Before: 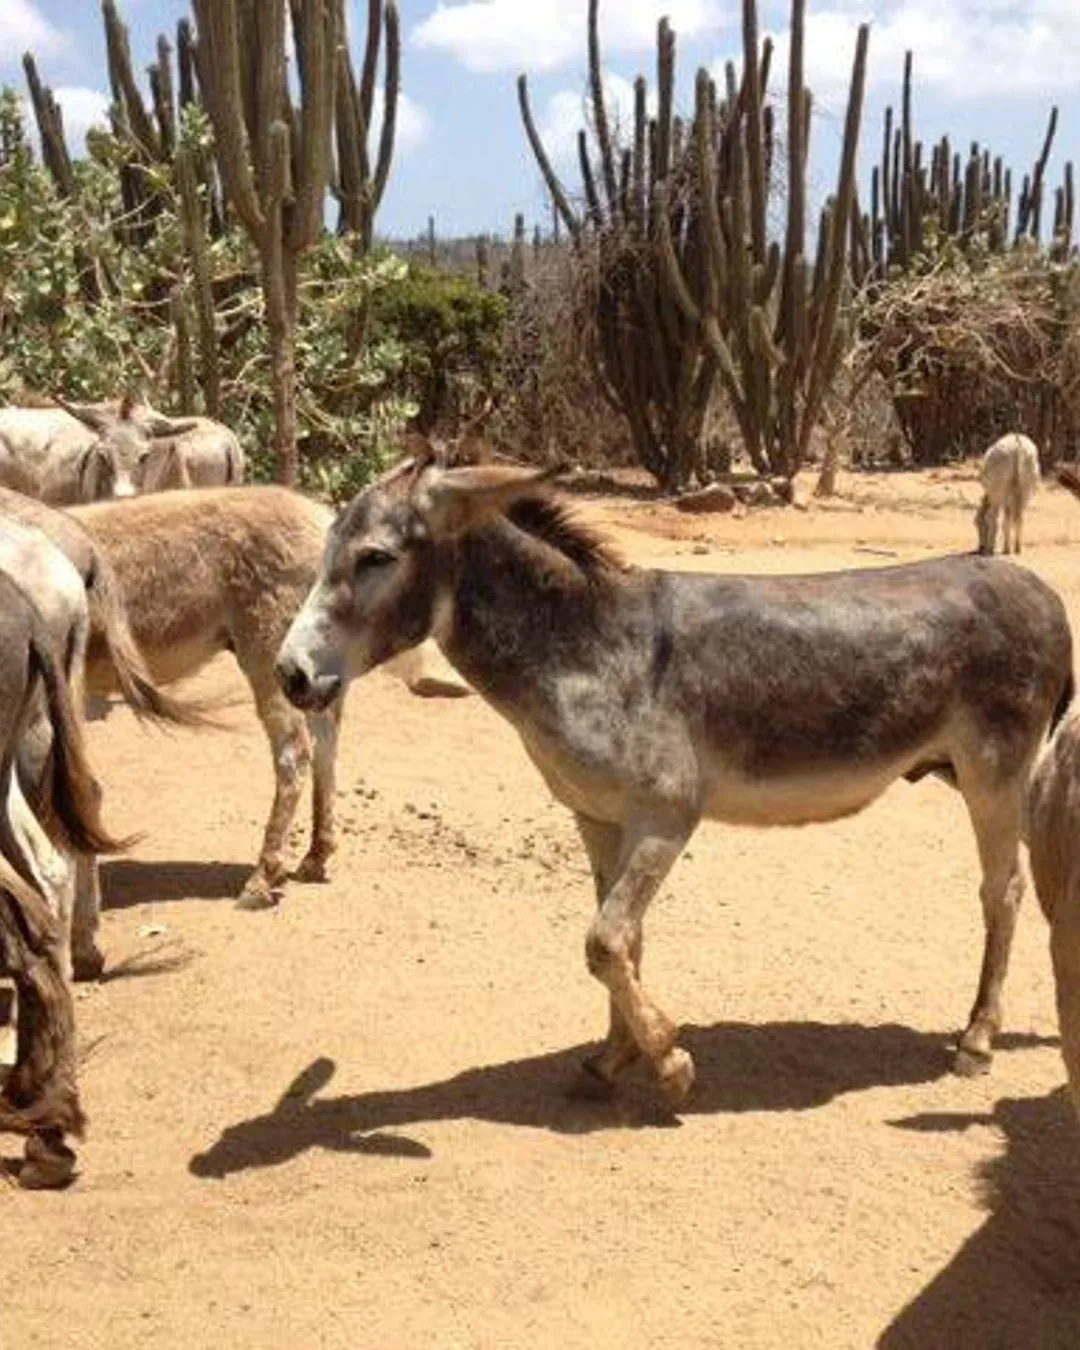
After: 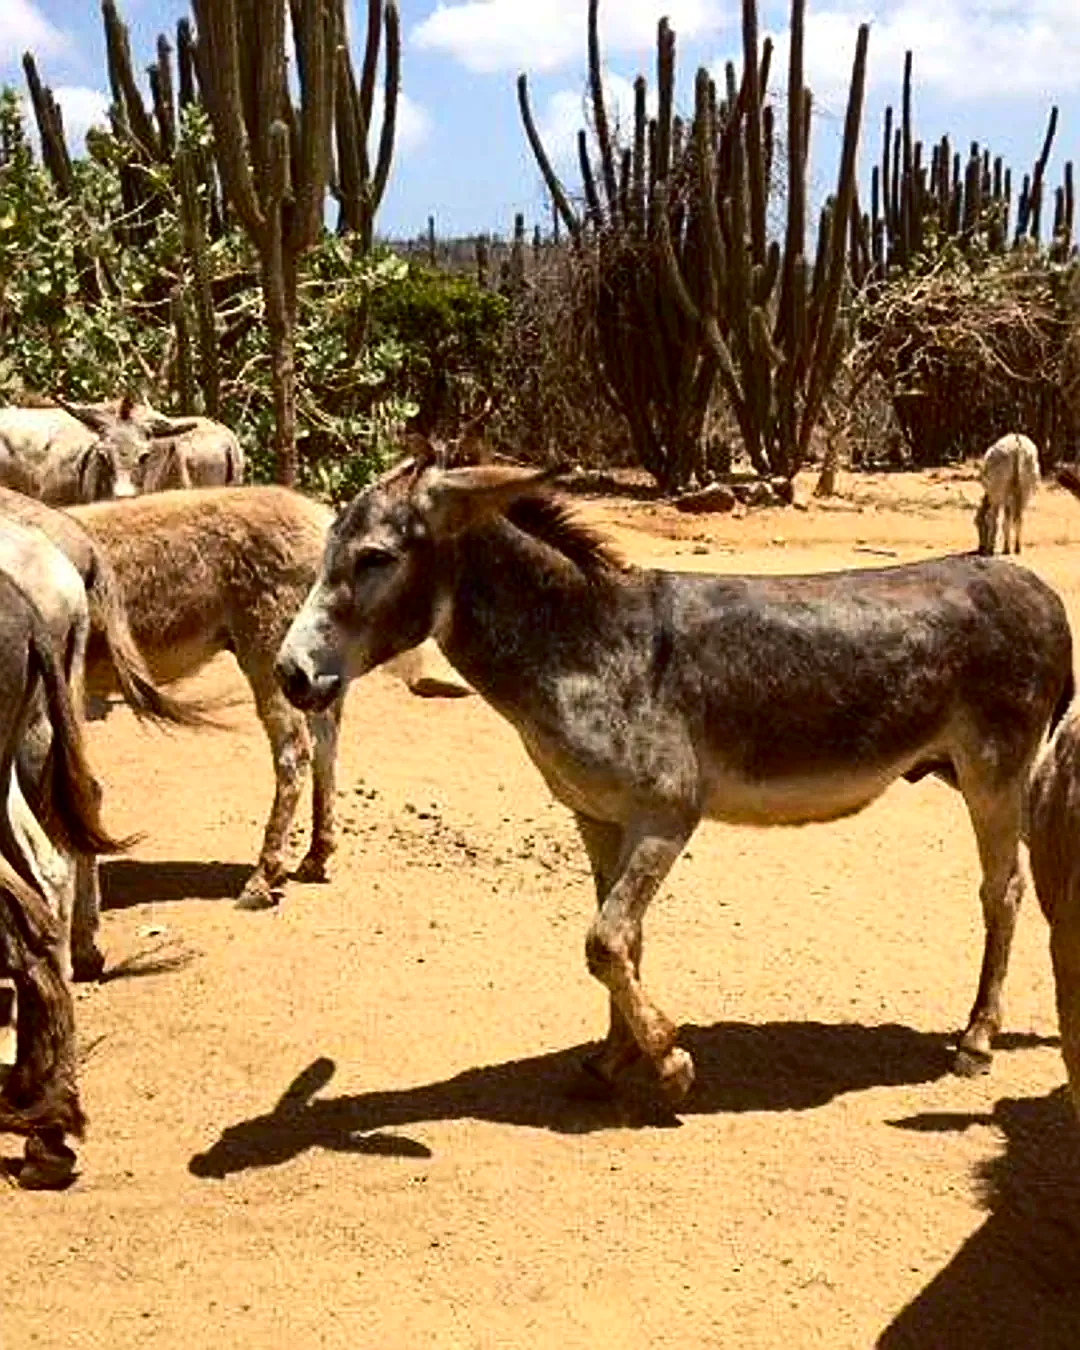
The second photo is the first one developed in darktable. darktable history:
haze removal: compatibility mode true, adaptive false
contrast brightness saturation: contrast 0.192, brightness -0.114, saturation 0.209
sharpen: amount 0.912
